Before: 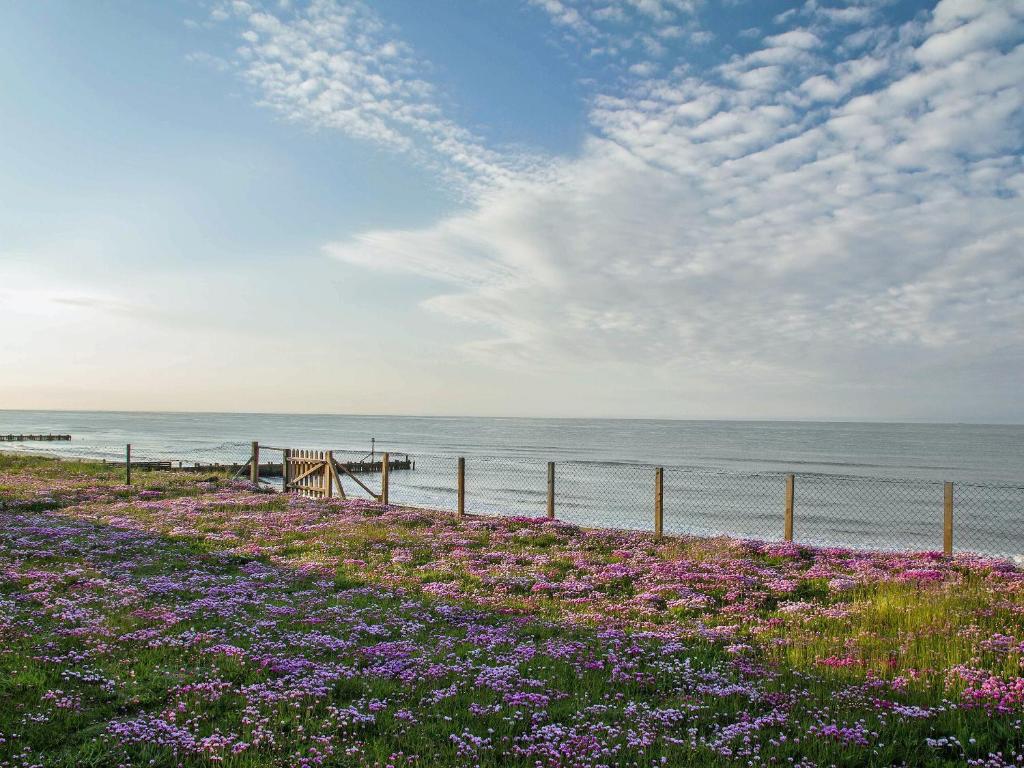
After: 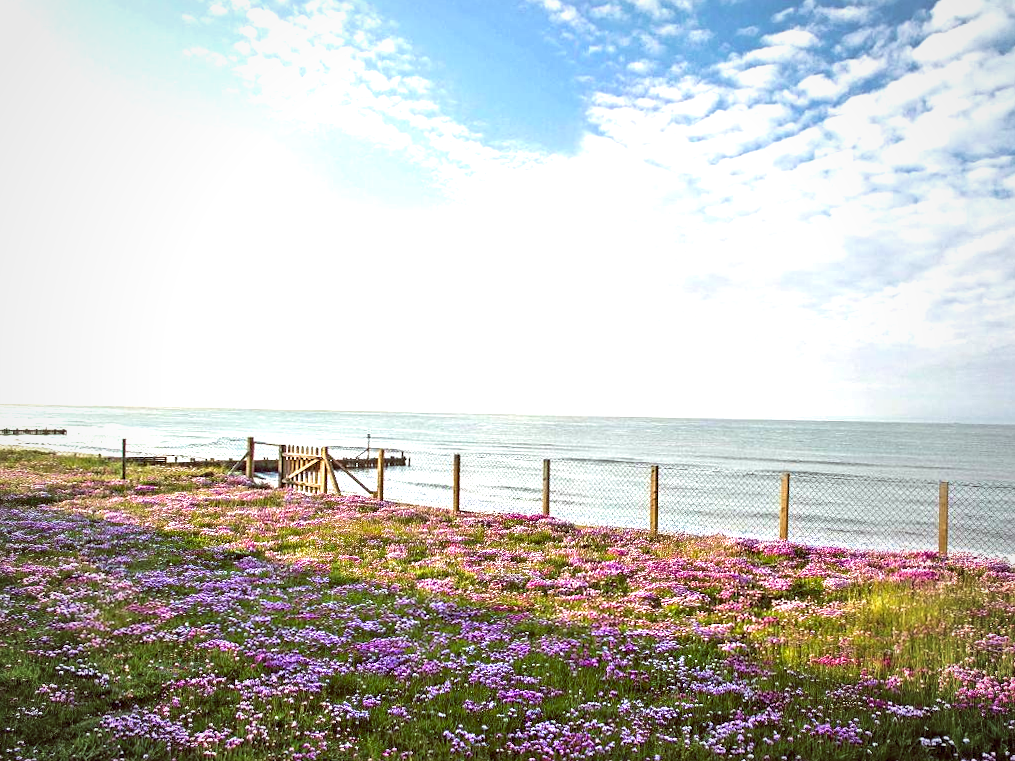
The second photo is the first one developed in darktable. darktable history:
sharpen: amount 0.217
exposure: black level correction 0, exposure 1.194 EV, compensate exposure bias true, compensate highlight preservation false
color balance rgb: power › luminance -8.904%, global offset › luminance -0.221%, global offset › chroma 0.27%, linear chroma grading › global chroma 9.815%, perceptual saturation grading › global saturation 0.433%, global vibrance 6.811%, saturation formula JzAzBz (2021)
crop and rotate: angle -0.358°
vignetting: fall-off start 67.24%, brightness -0.19, saturation -0.292, width/height ratio 1.012
velvia: on, module defaults
